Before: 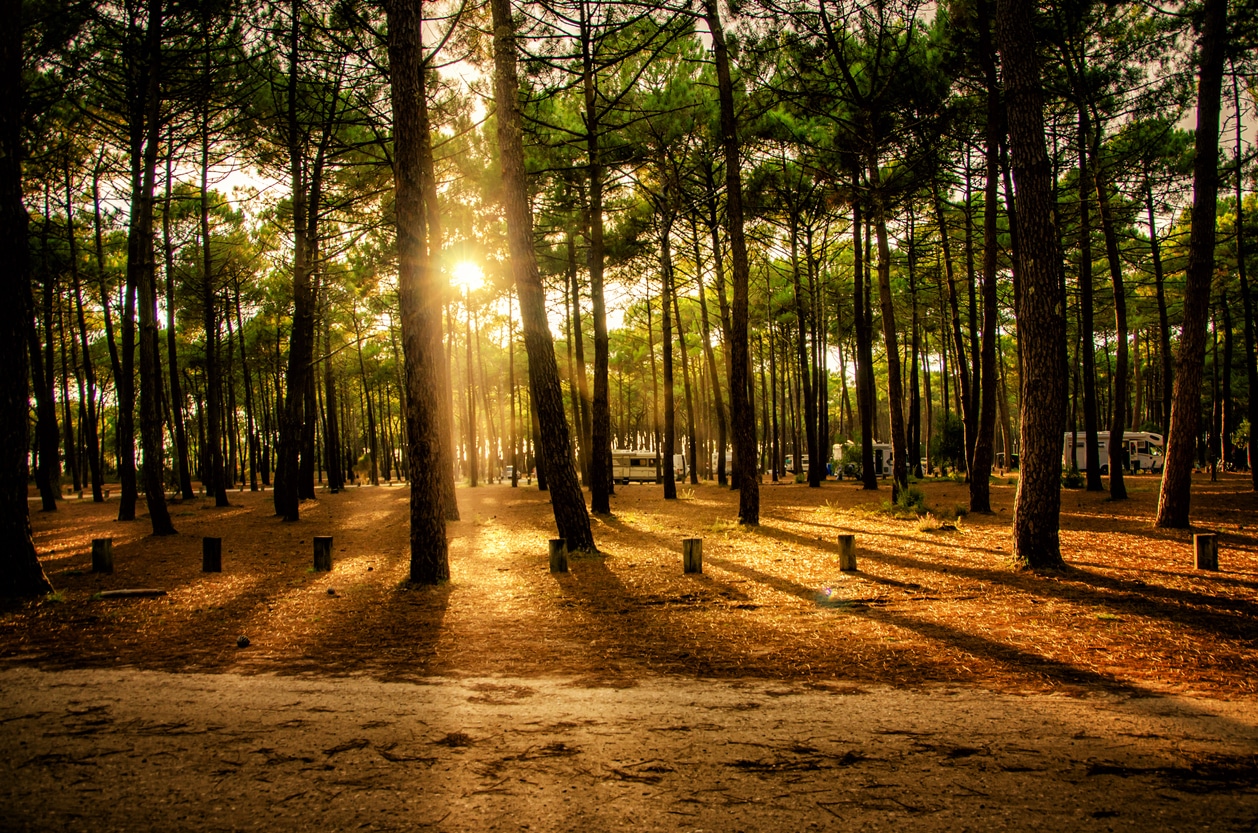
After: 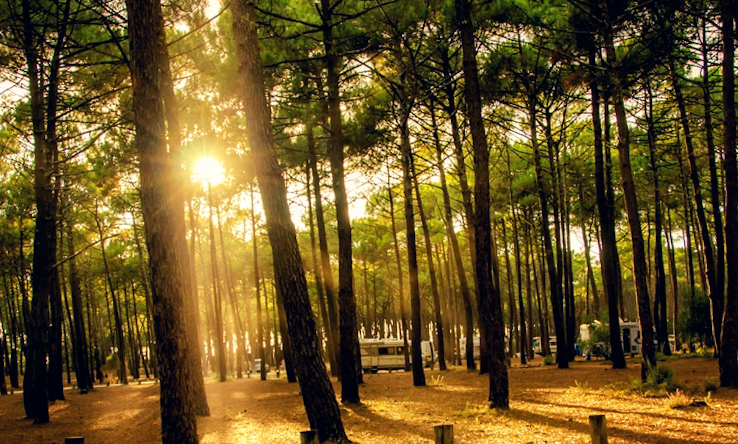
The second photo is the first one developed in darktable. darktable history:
color correction: highlights a* 0.207, highlights b* 2.7, shadows a* -0.874, shadows b* -4.78
crop: left 20.932%, top 15.471%, right 21.848%, bottom 34.081%
rotate and perspective: rotation -2.29°, automatic cropping off
